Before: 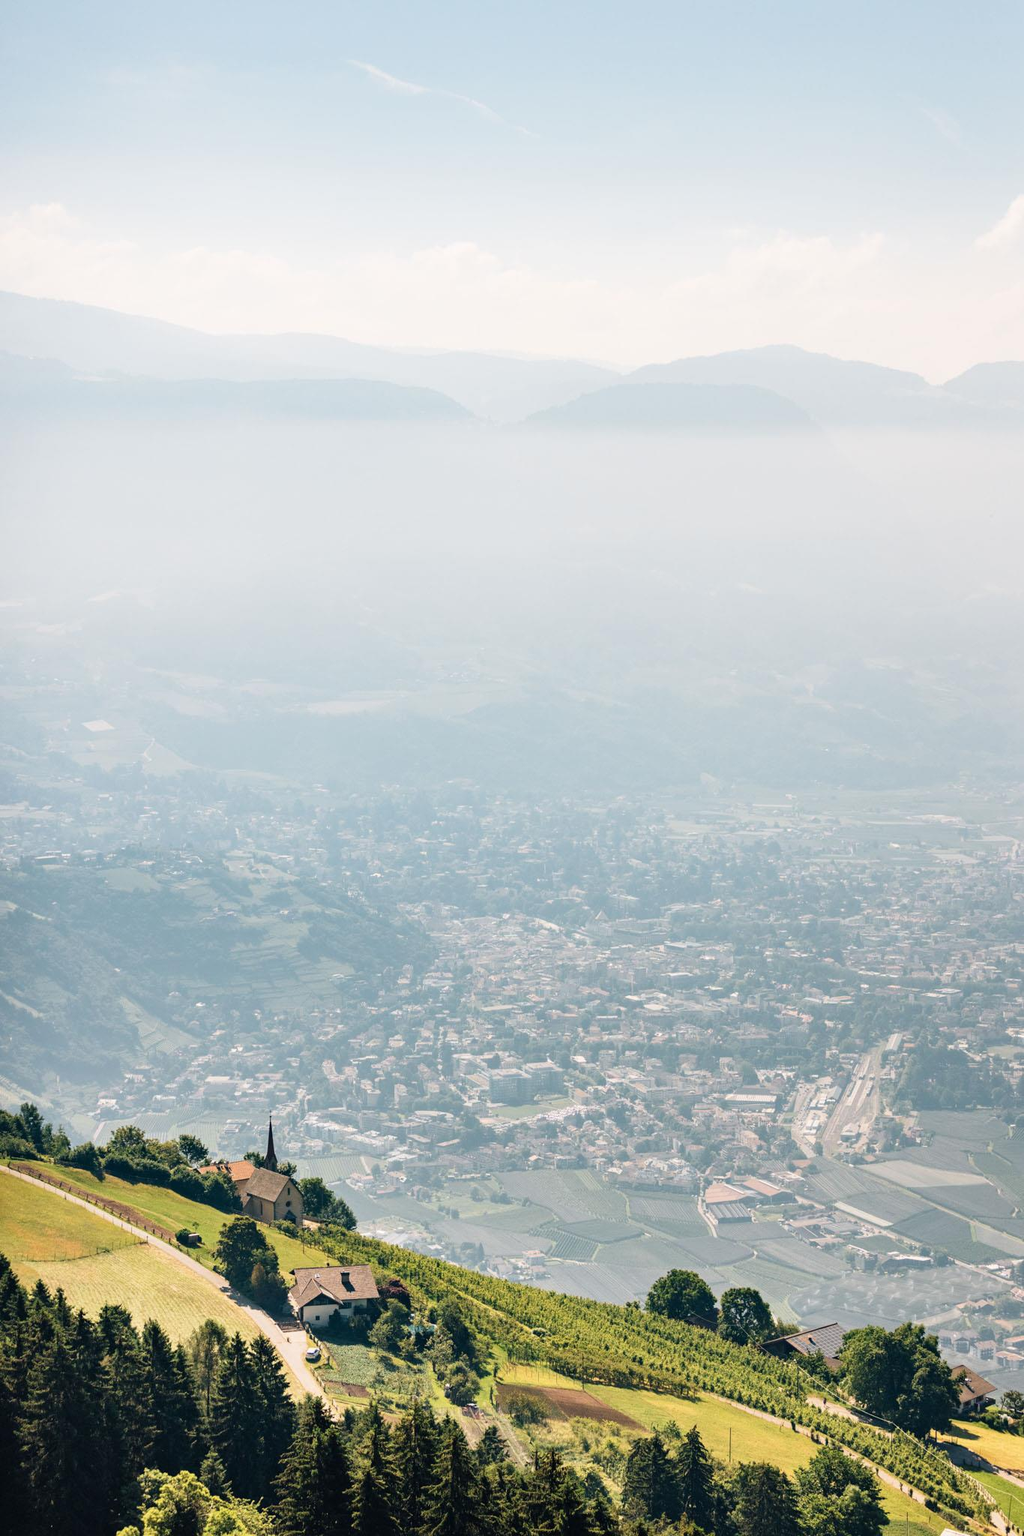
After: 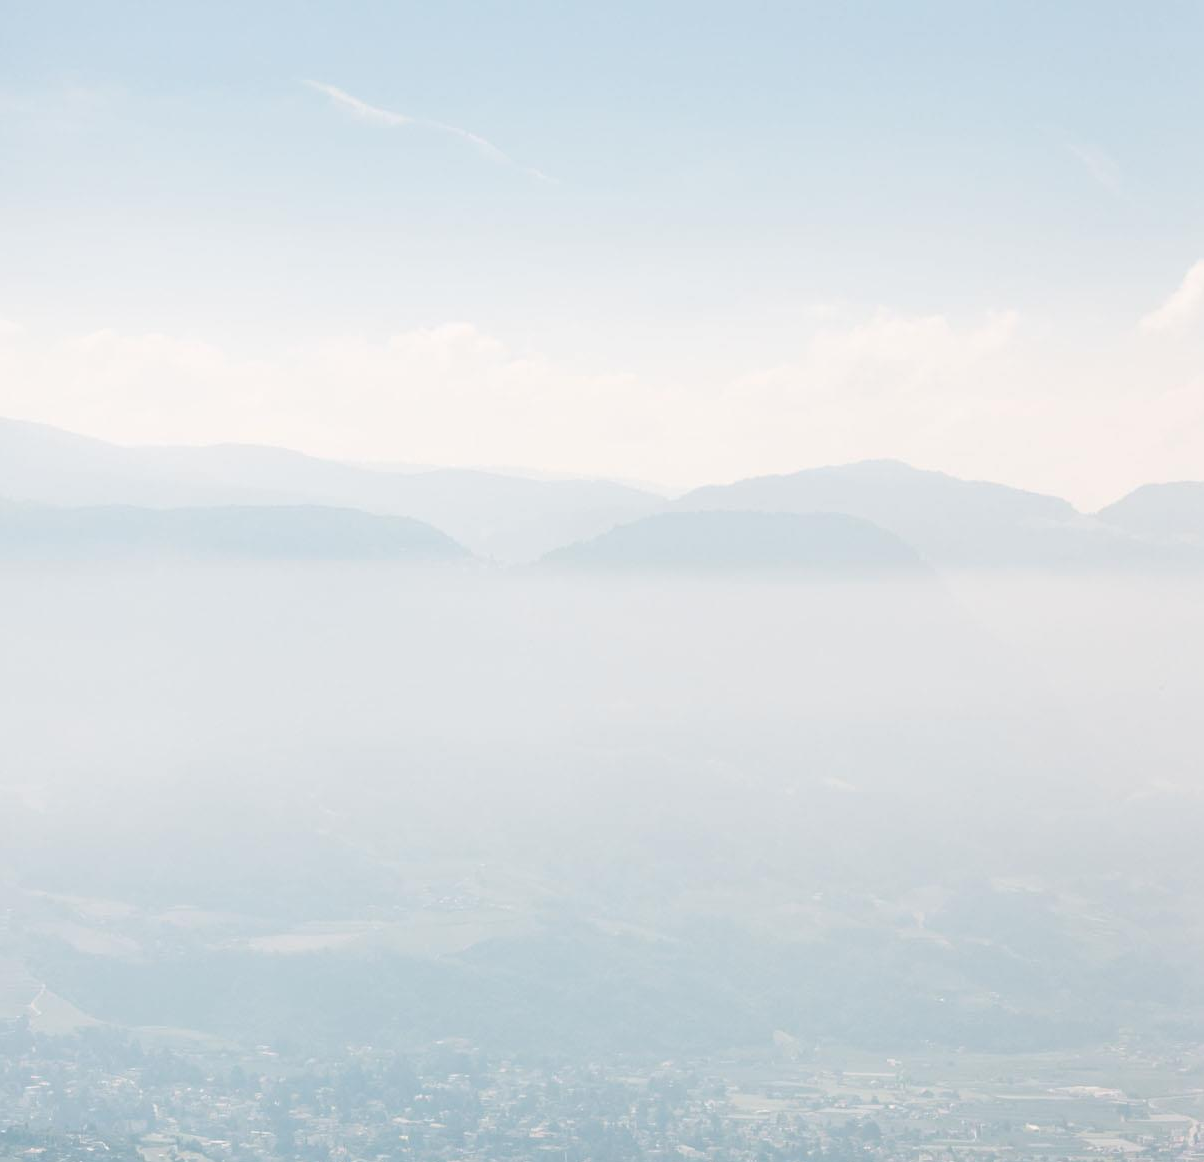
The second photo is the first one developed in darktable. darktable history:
crop and rotate: left 11.788%, bottom 43.222%
